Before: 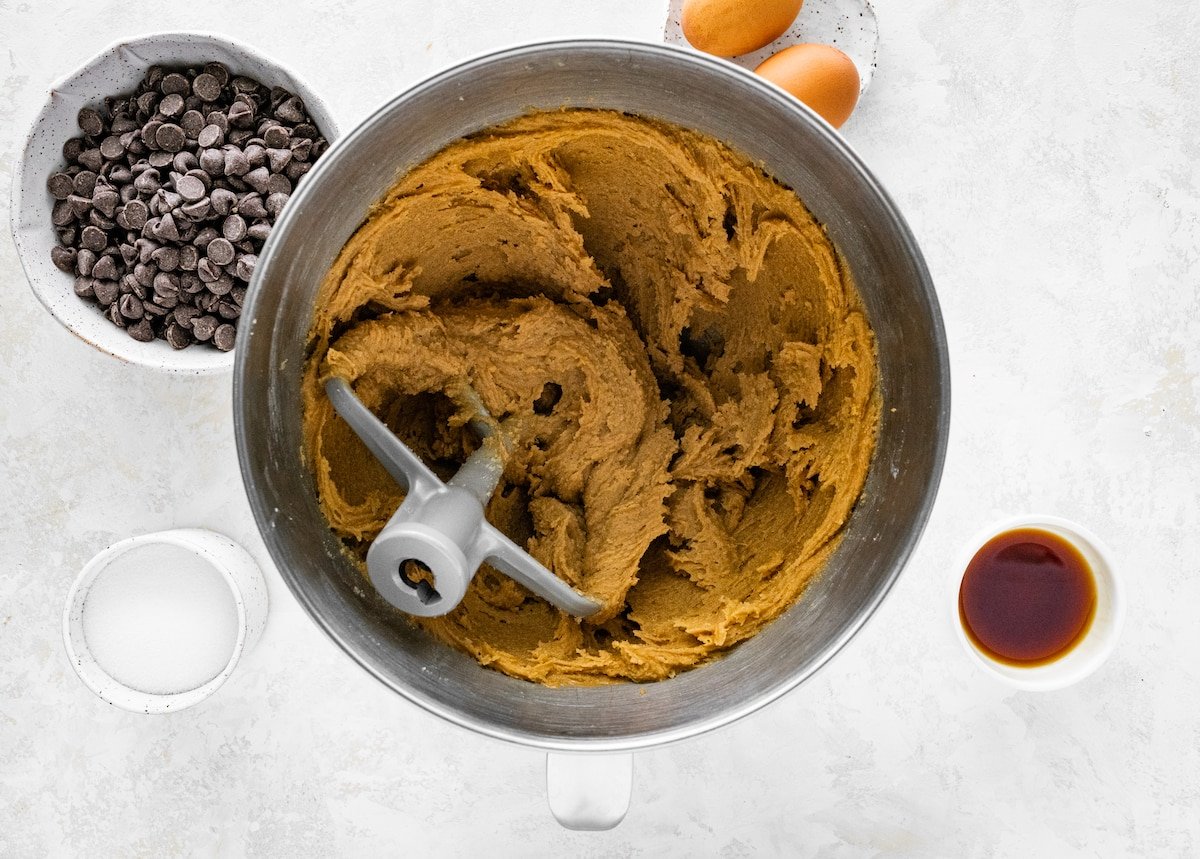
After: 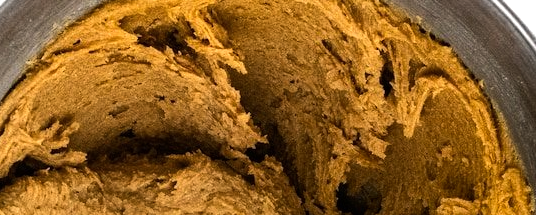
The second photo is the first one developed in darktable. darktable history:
crop: left 28.64%, top 16.832%, right 26.637%, bottom 58.055%
tone equalizer: -8 EV -0.75 EV, -7 EV -0.7 EV, -6 EV -0.6 EV, -5 EV -0.4 EV, -3 EV 0.4 EV, -2 EV 0.6 EV, -1 EV 0.7 EV, +0 EV 0.75 EV, edges refinement/feathering 500, mask exposure compensation -1.57 EV, preserve details no
shadows and highlights: shadows -88.03, highlights -35.45, shadows color adjustment 99.15%, highlights color adjustment 0%, soften with gaussian
